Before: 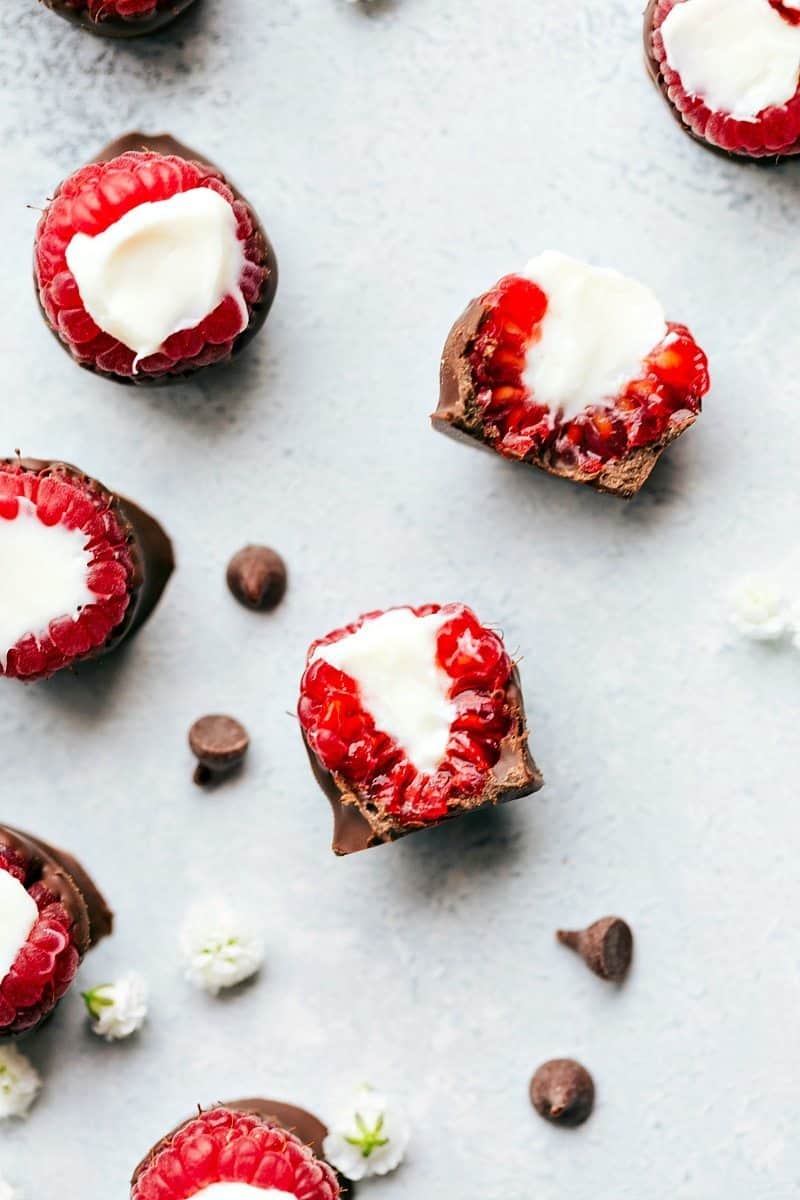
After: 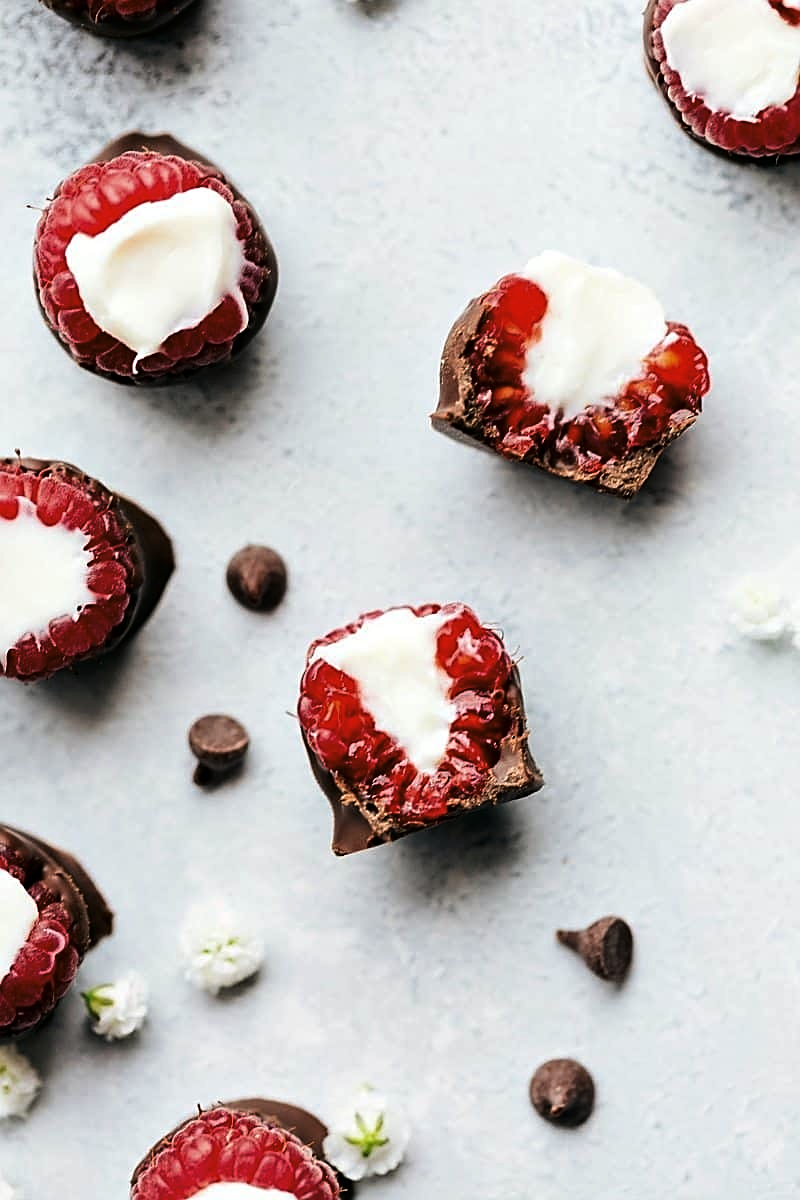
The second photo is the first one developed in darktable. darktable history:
tone curve: curves: ch0 [(0, 0) (0.153, 0.06) (1, 1)], color space Lab, linked channels, preserve colors none
sharpen: on, module defaults
white balance: red 1, blue 1
